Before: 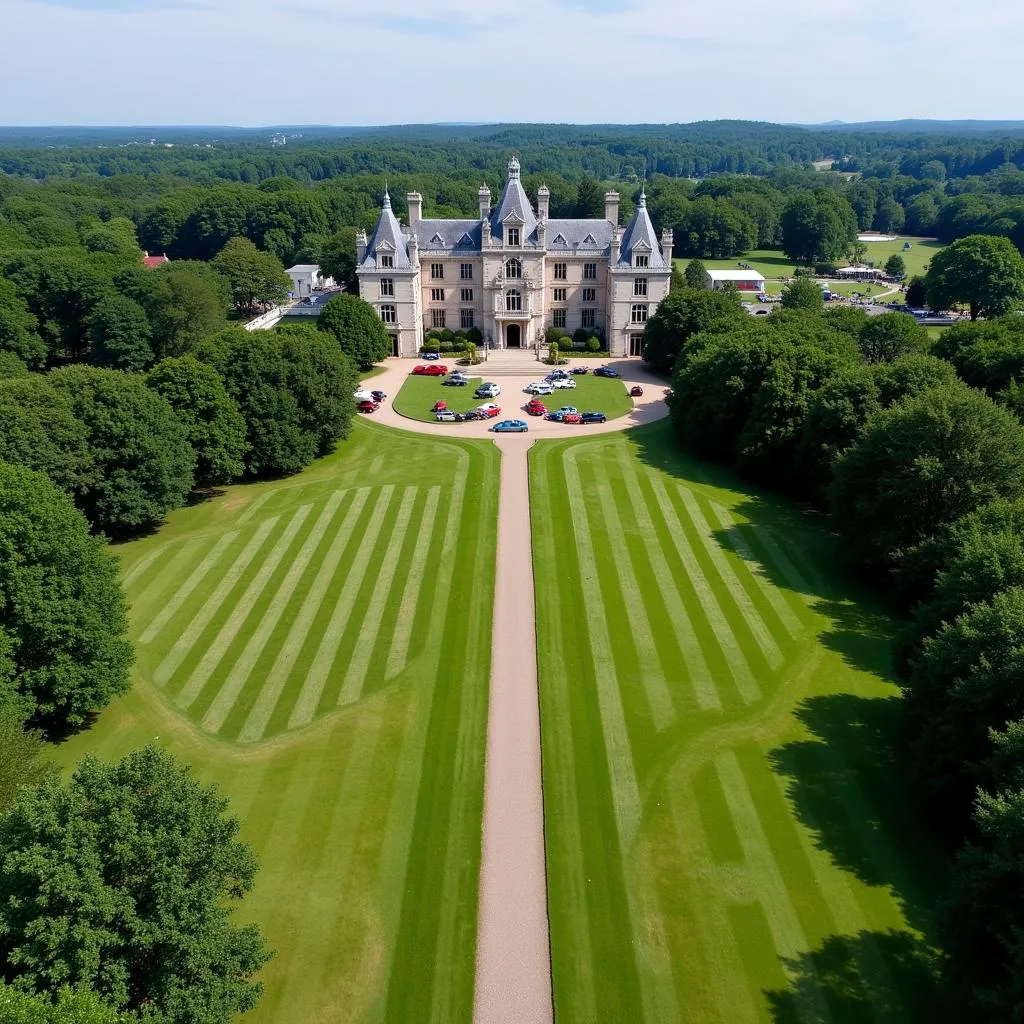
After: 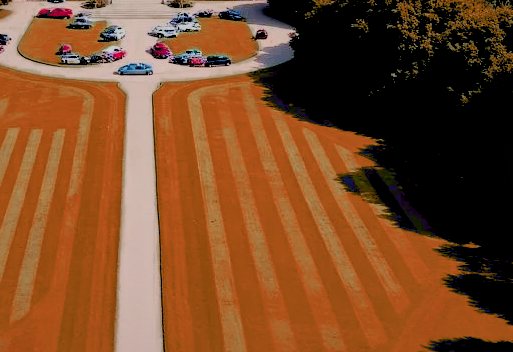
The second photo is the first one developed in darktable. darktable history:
shadows and highlights: shadows 39.77, highlights -60.03
exposure: black level correction 0.03, exposure 0.305 EV, compensate highlight preservation false
crop: left 36.716%, top 34.875%, right 13.163%, bottom 30.67%
filmic rgb: black relative exposure -7.65 EV, white relative exposure 4.56 EV, hardness 3.61
local contrast: mode bilateral grid, contrast 19, coarseness 50, detail 119%, midtone range 0.2
color zones: curves: ch0 [(0.006, 0.385) (0.143, 0.563) (0.243, 0.321) (0.352, 0.464) (0.516, 0.456) (0.625, 0.5) (0.75, 0.5) (0.875, 0.5)]; ch1 [(0, 0.5) (0.134, 0.504) (0.246, 0.463) (0.421, 0.515) (0.5, 0.56) (0.625, 0.5) (0.75, 0.5) (0.875, 0.5)]; ch2 [(0, 0.5) (0.131, 0.426) (0.307, 0.289) (0.38, 0.188) (0.513, 0.216) (0.625, 0.548) (0.75, 0.468) (0.838, 0.396) (0.971, 0.311)]
